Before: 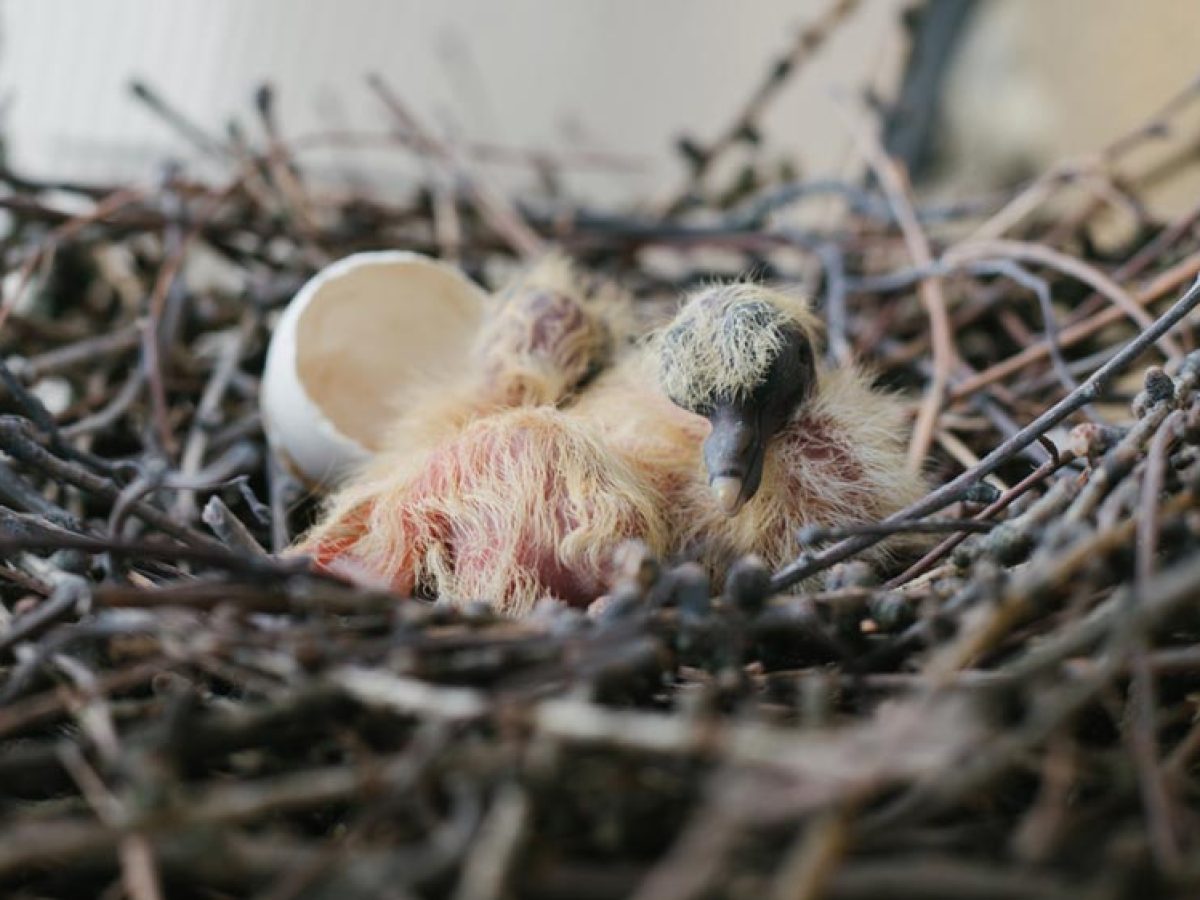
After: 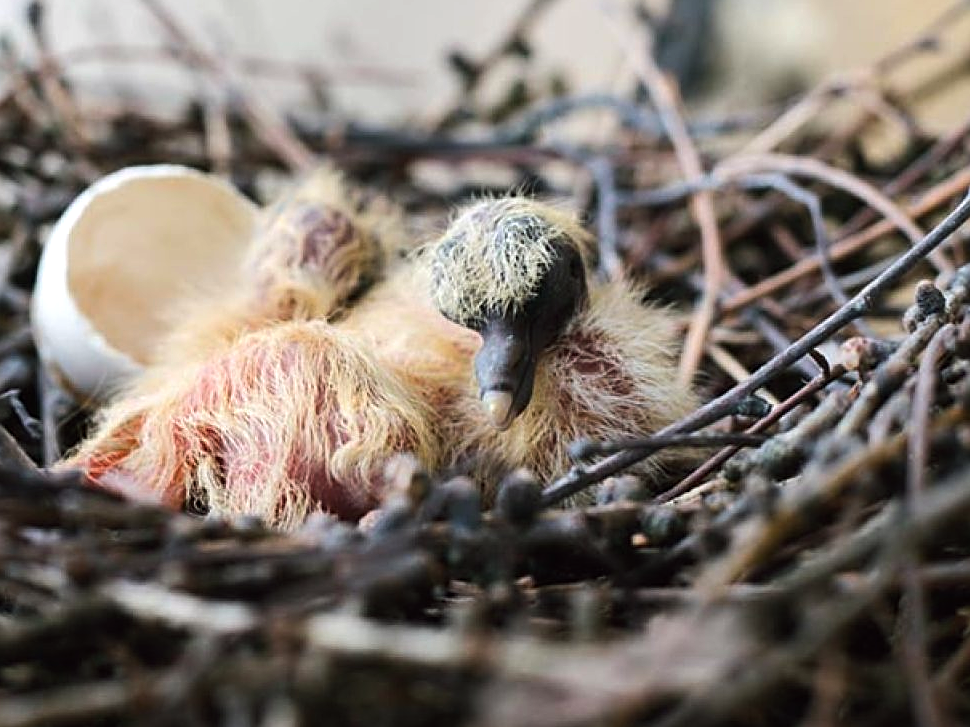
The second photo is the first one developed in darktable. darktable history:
crop: left 19.159%, top 9.58%, bottom 9.58%
color balance: lift [1, 1, 0.999, 1.001], gamma [1, 1.003, 1.005, 0.995], gain [1, 0.992, 0.988, 1.012], contrast 5%, output saturation 110%
tone equalizer: -8 EV -0.417 EV, -7 EV -0.389 EV, -6 EV -0.333 EV, -5 EV -0.222 EV, -3 EV 0.222 EV, -2 EV 0.333 EV, -1 EV 0.389 EV, +0 EV 0.417 EV, edges refinement/feathering 500, mask exposure compensation -1.57 EV, preserve details no
sharpen: on, module defaults
